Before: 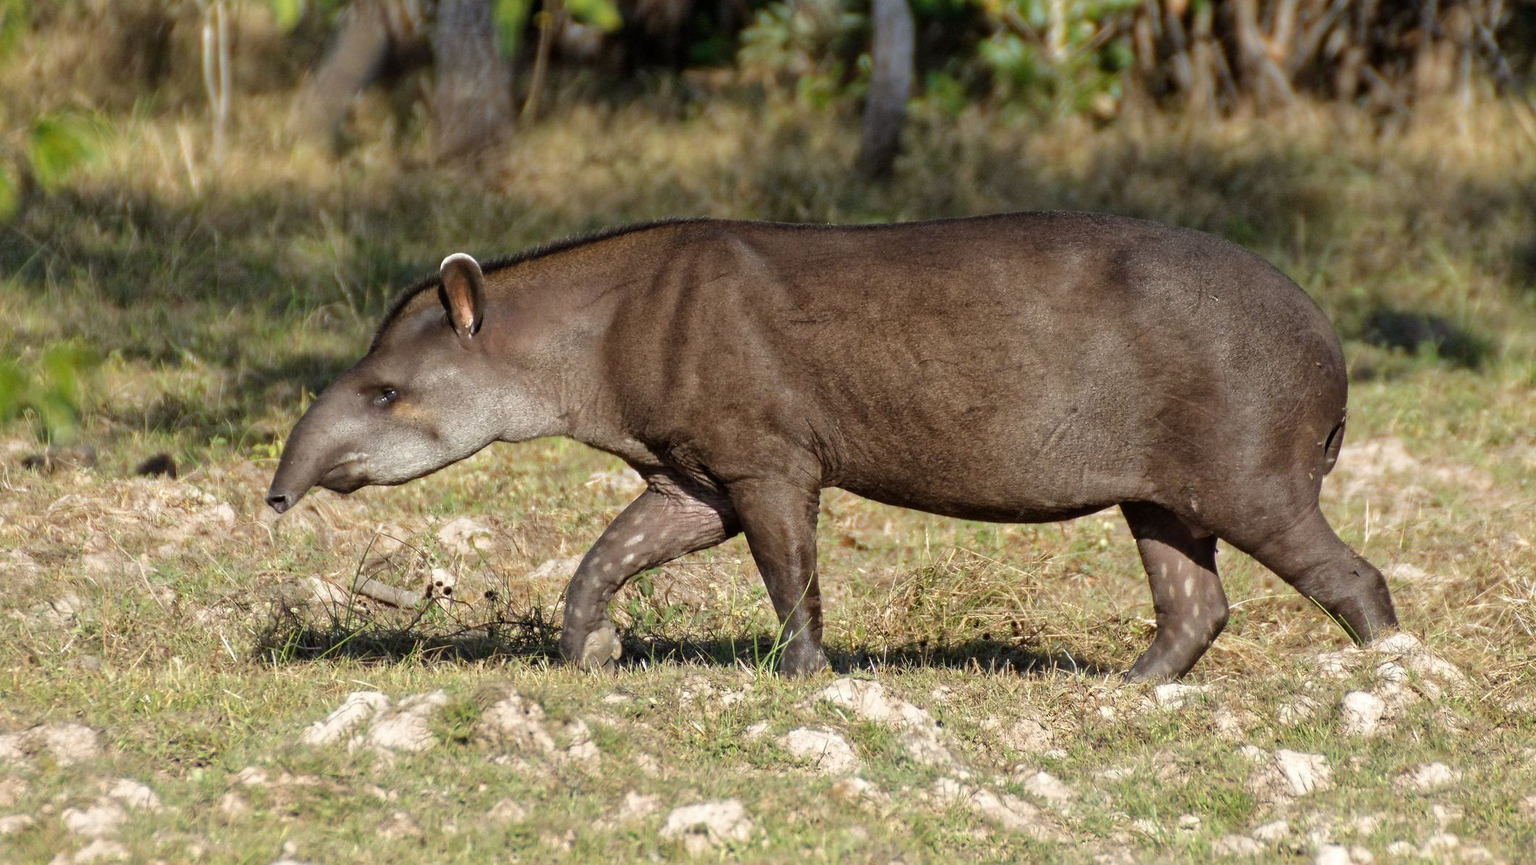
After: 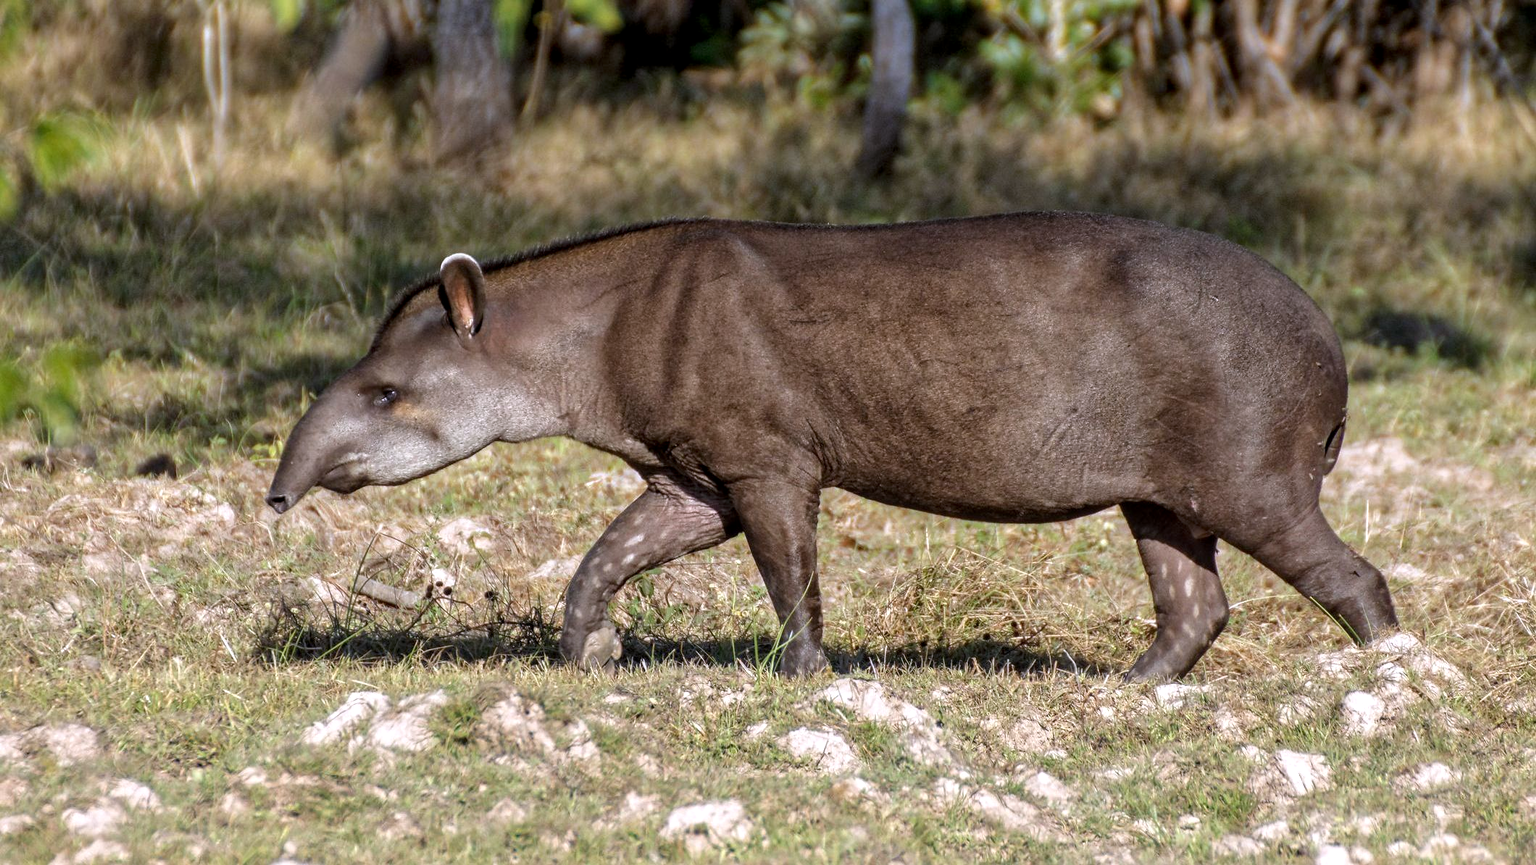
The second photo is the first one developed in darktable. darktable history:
local contrast: on, module defaults
white balance: red 1.004, blue 1.096
